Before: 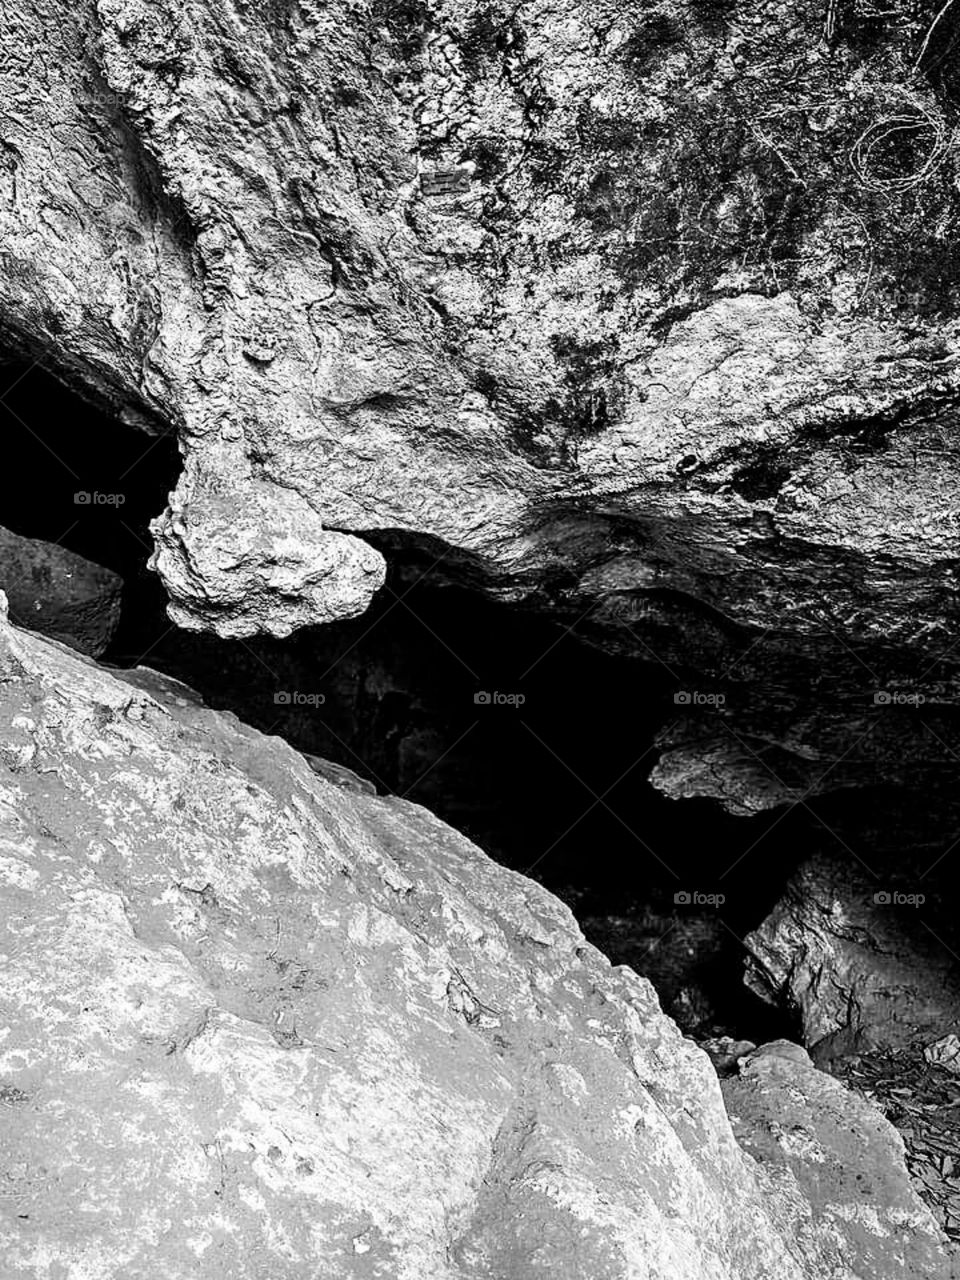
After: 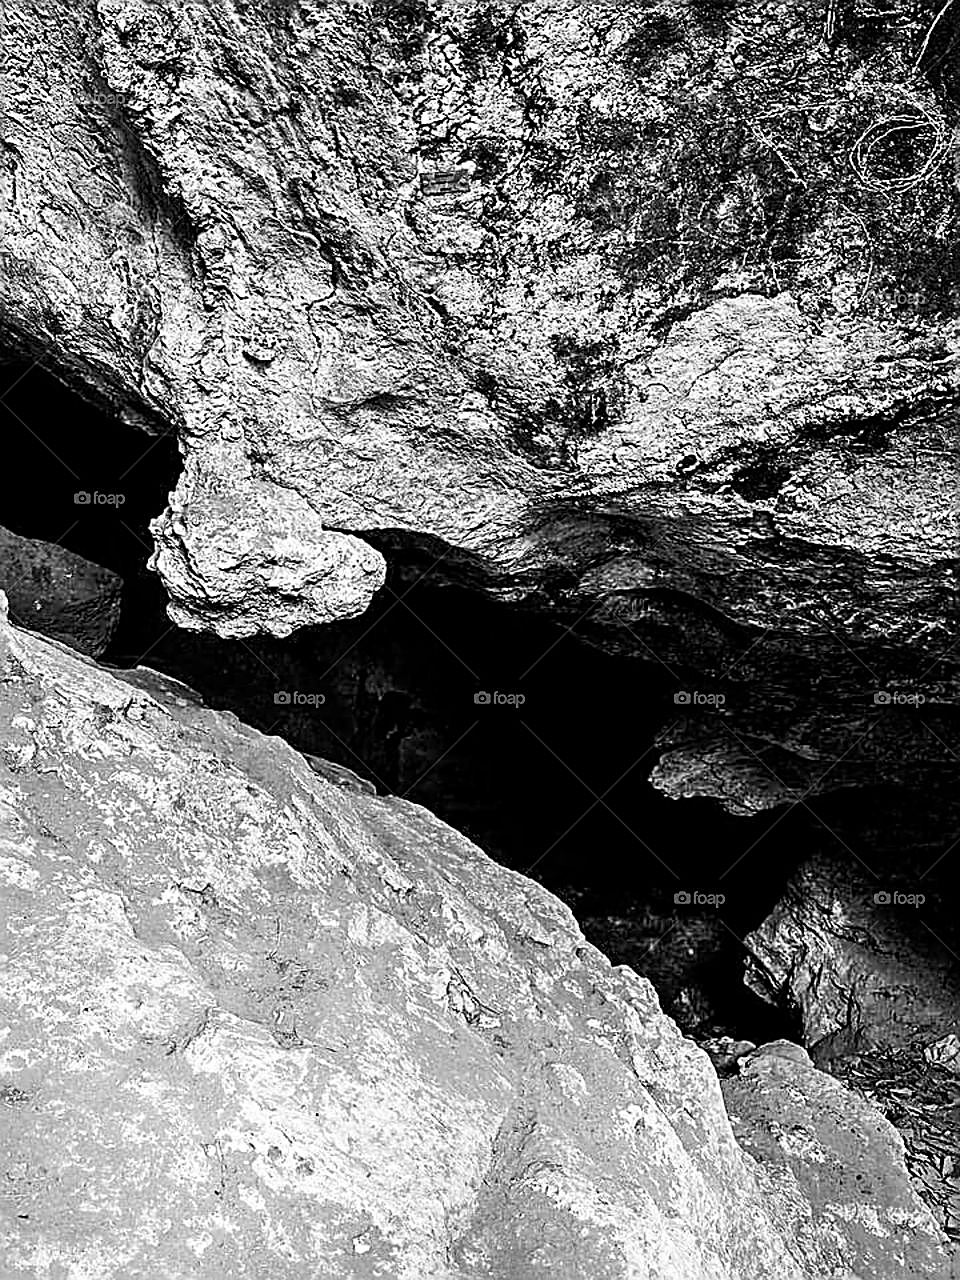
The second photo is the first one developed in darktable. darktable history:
sharpen: amount 0.991
